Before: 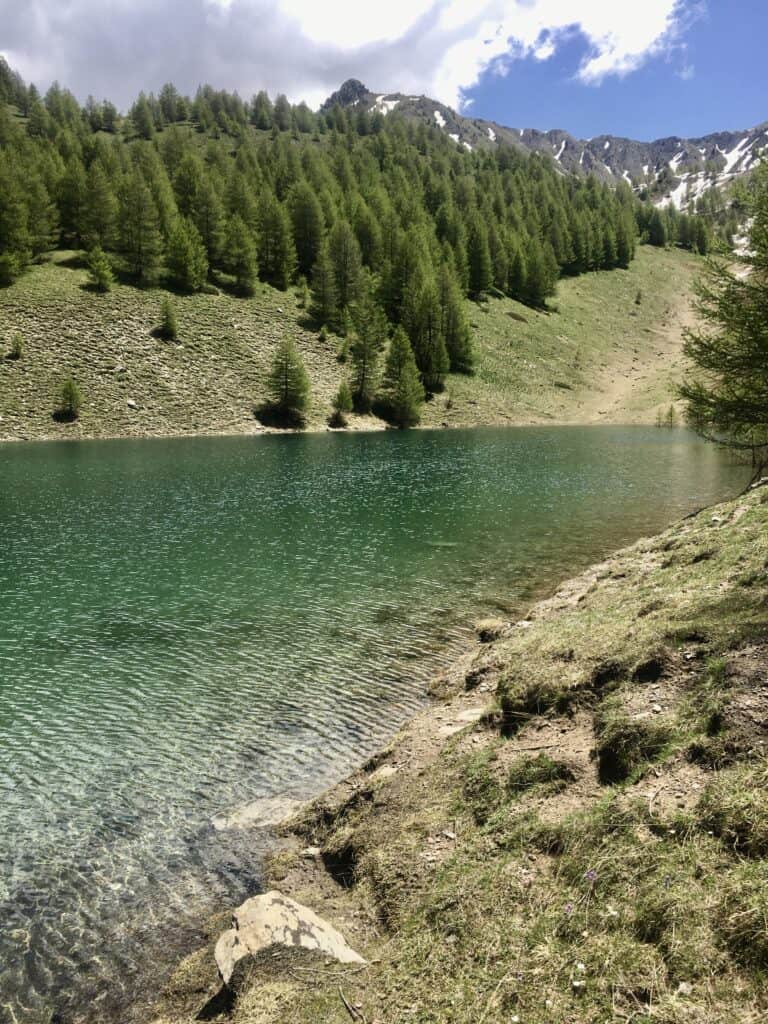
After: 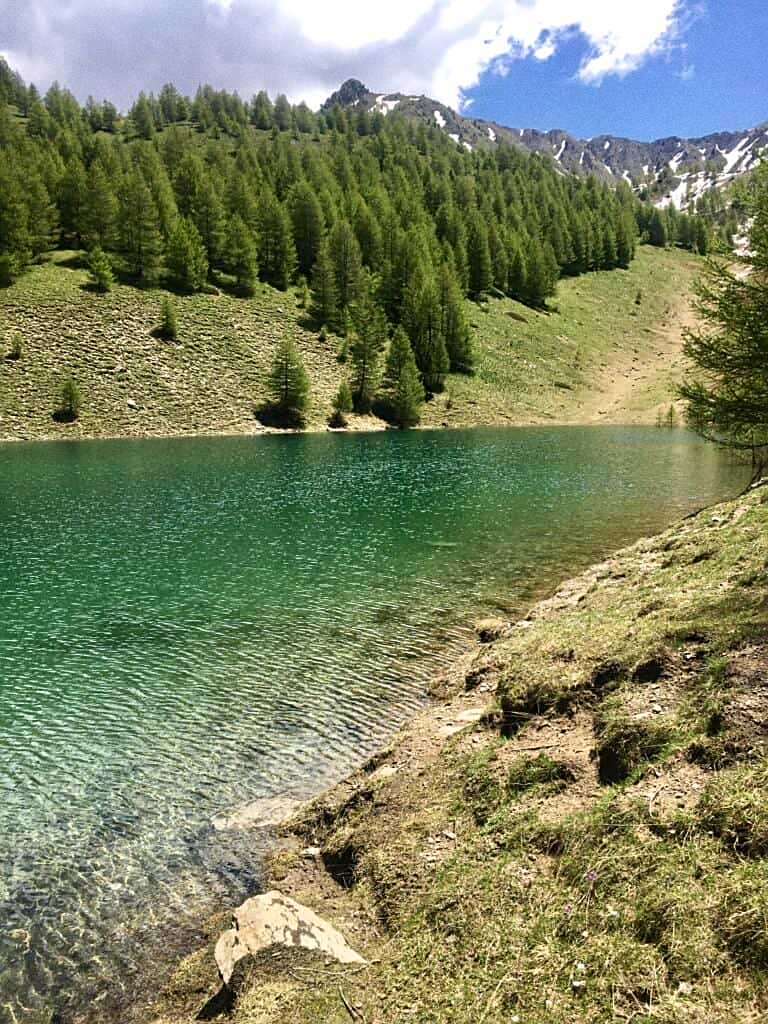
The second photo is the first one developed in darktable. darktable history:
sharpen: on, module defaults
grain: coarseness 0.09 ISO
exposure: exposure 0.131 EV, compensate highlight preservation false
velvia: on, module defaults
